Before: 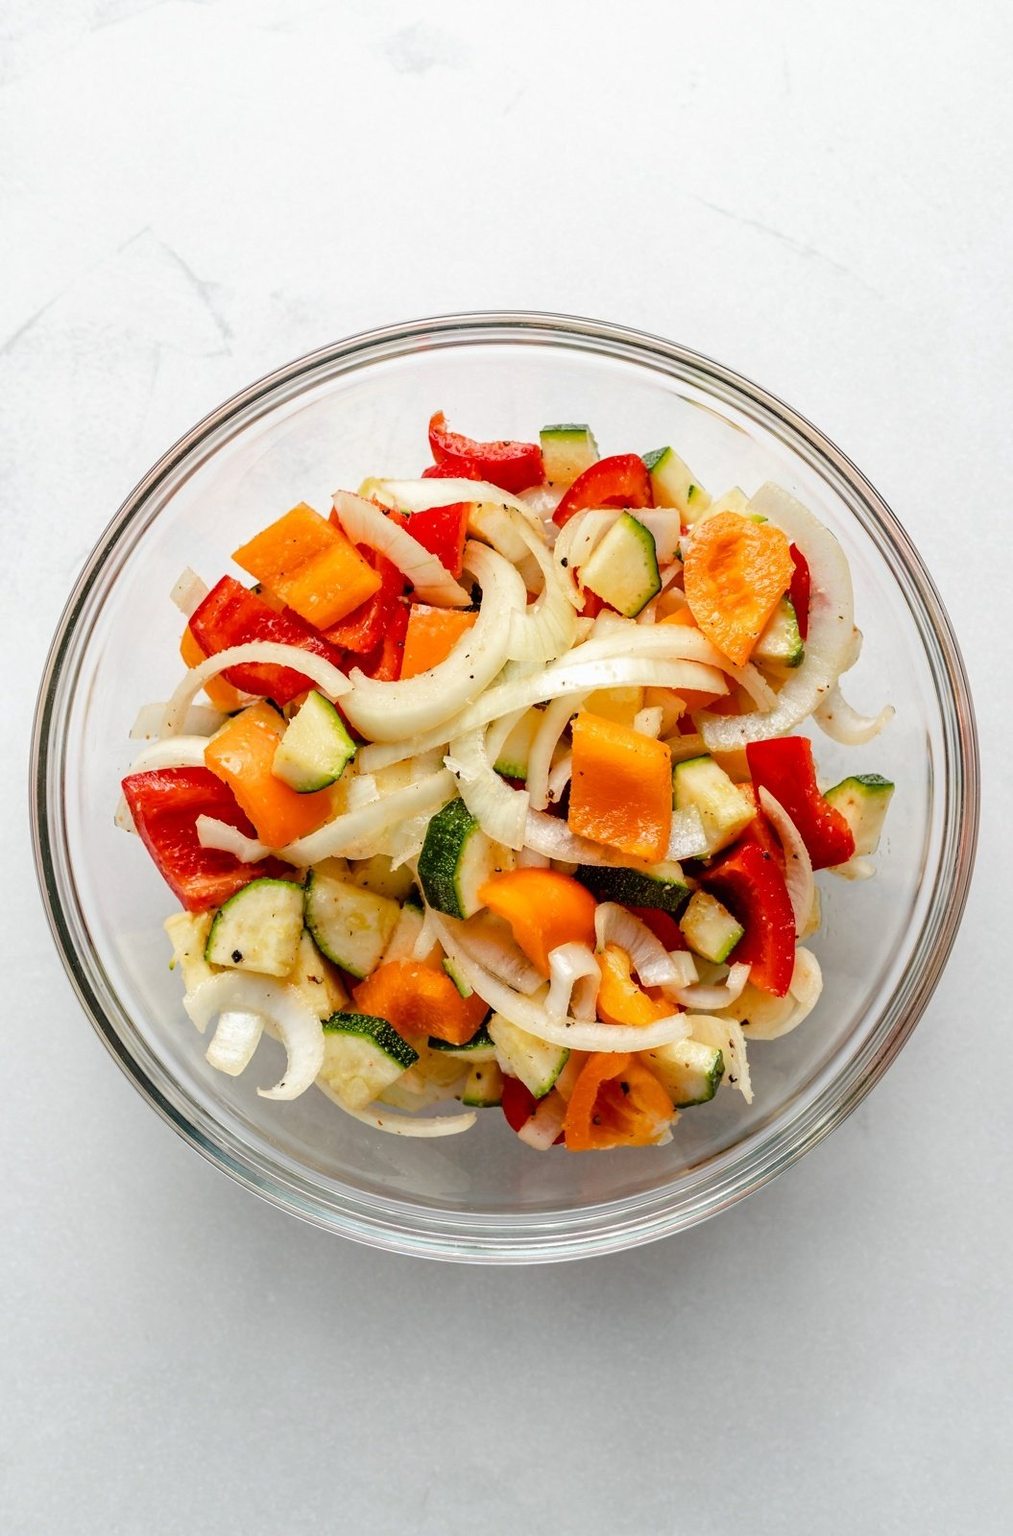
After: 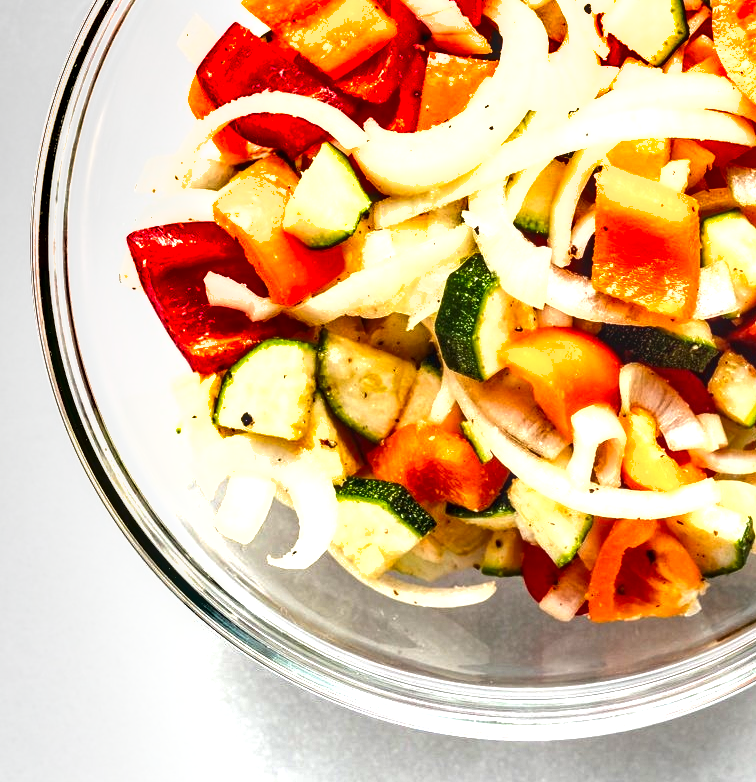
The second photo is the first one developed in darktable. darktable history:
exposure: black level correction 0, exposure 1.199 EV, compensate highlight preservation false
local contrast: on, module defaults
crop: top 36.121%, right 28.249%, bottom 14.968%
shadows and highlights: soften with gaussian
